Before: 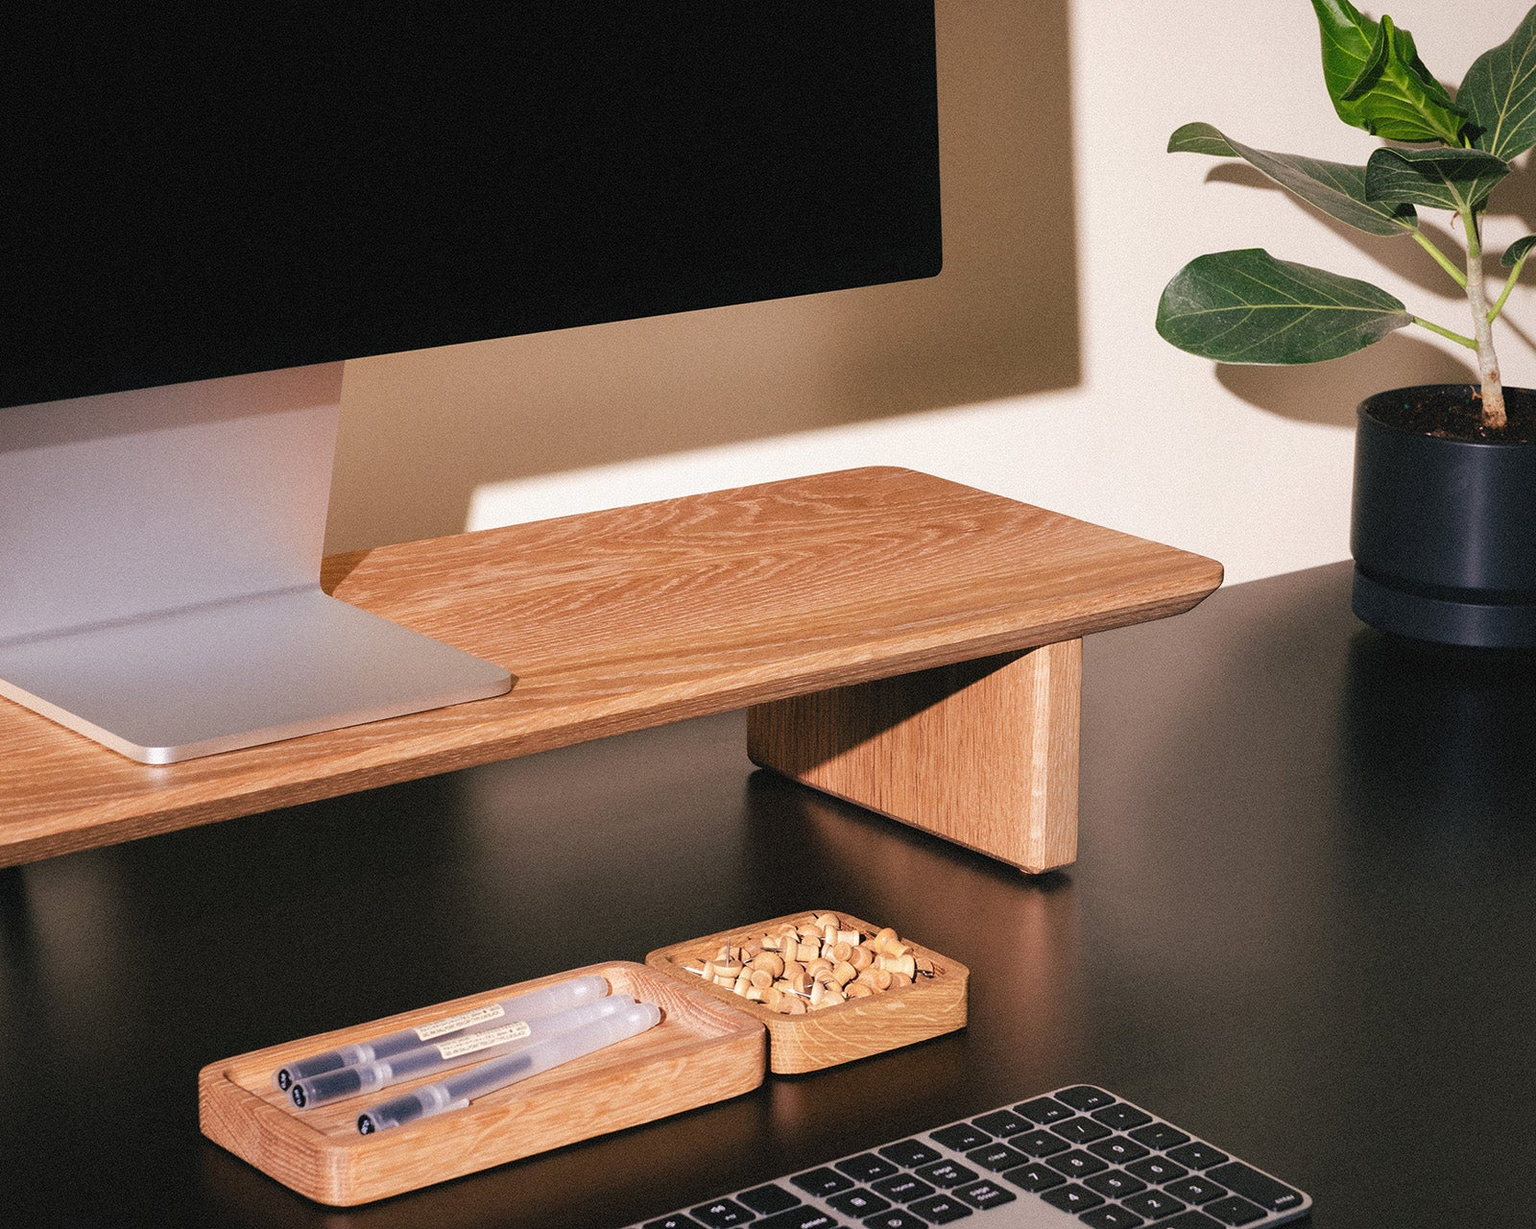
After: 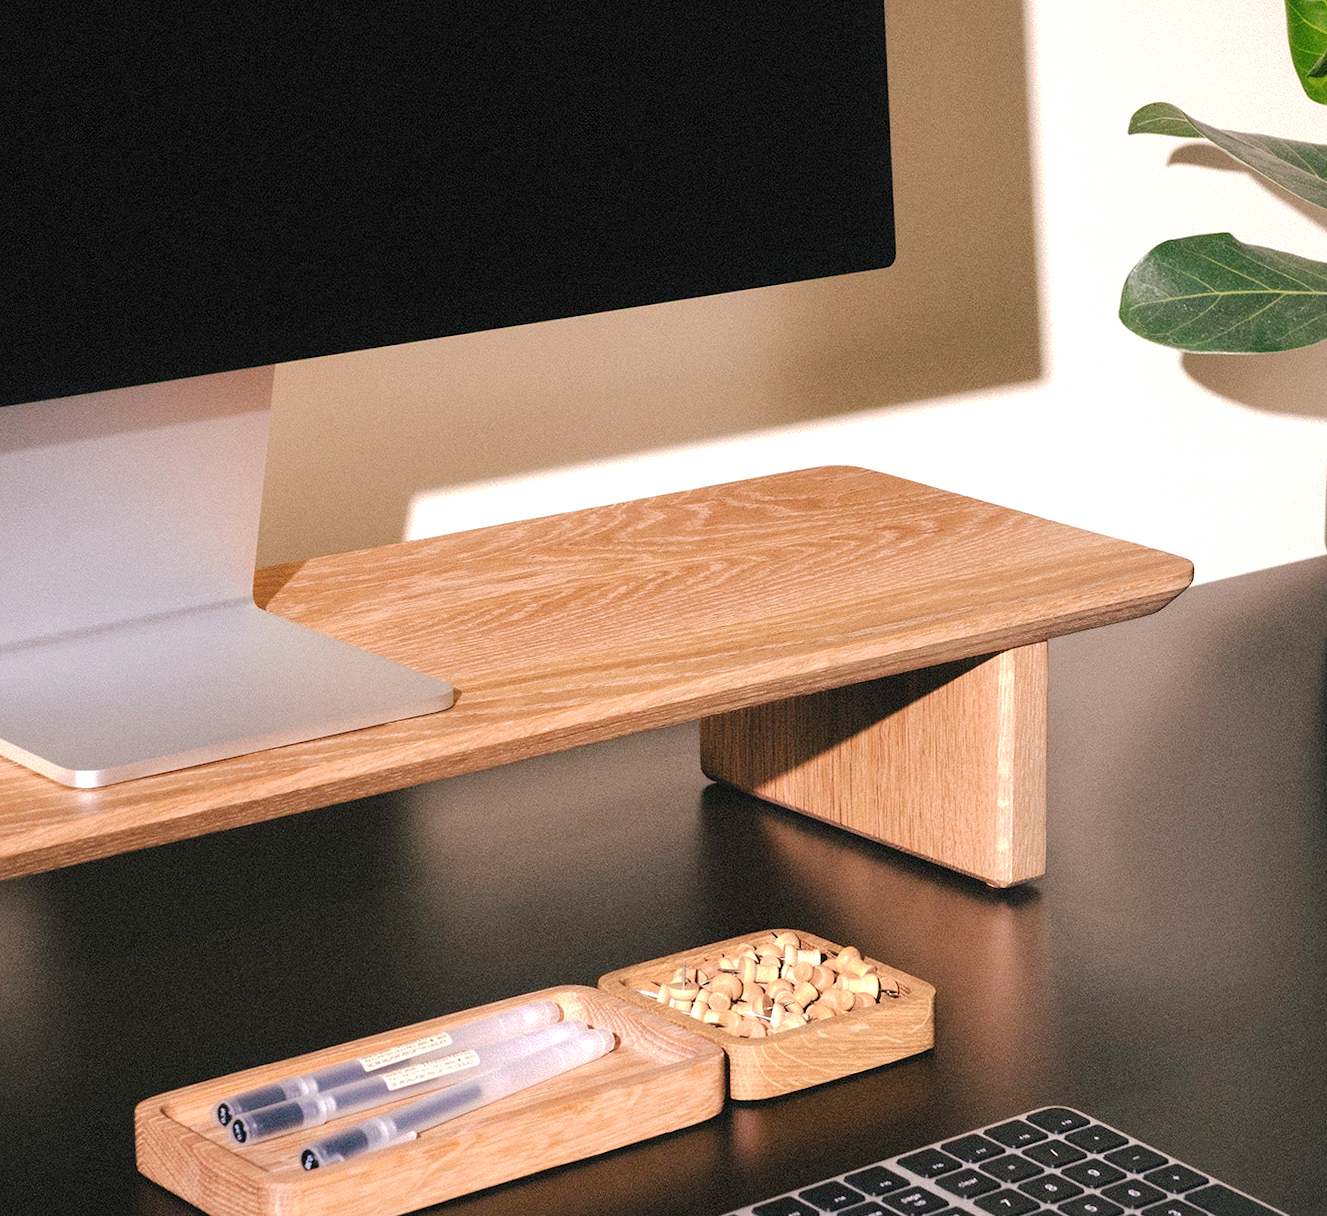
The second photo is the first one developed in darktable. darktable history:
crop and rotate: angle 0.913°, left 4.173%, top 0.468%, right 11.216%, bottom 2.63%
base curve: curves: ch0 [(0, 0) (0.235, 0.266) (0.503, 0.496) (0.786, 0.72) (1, 1)], preserve colors none
exposure: black level correction 0.001, exposure 0.498 EV, compensate exposure bias true, compensate highlight preservation false
